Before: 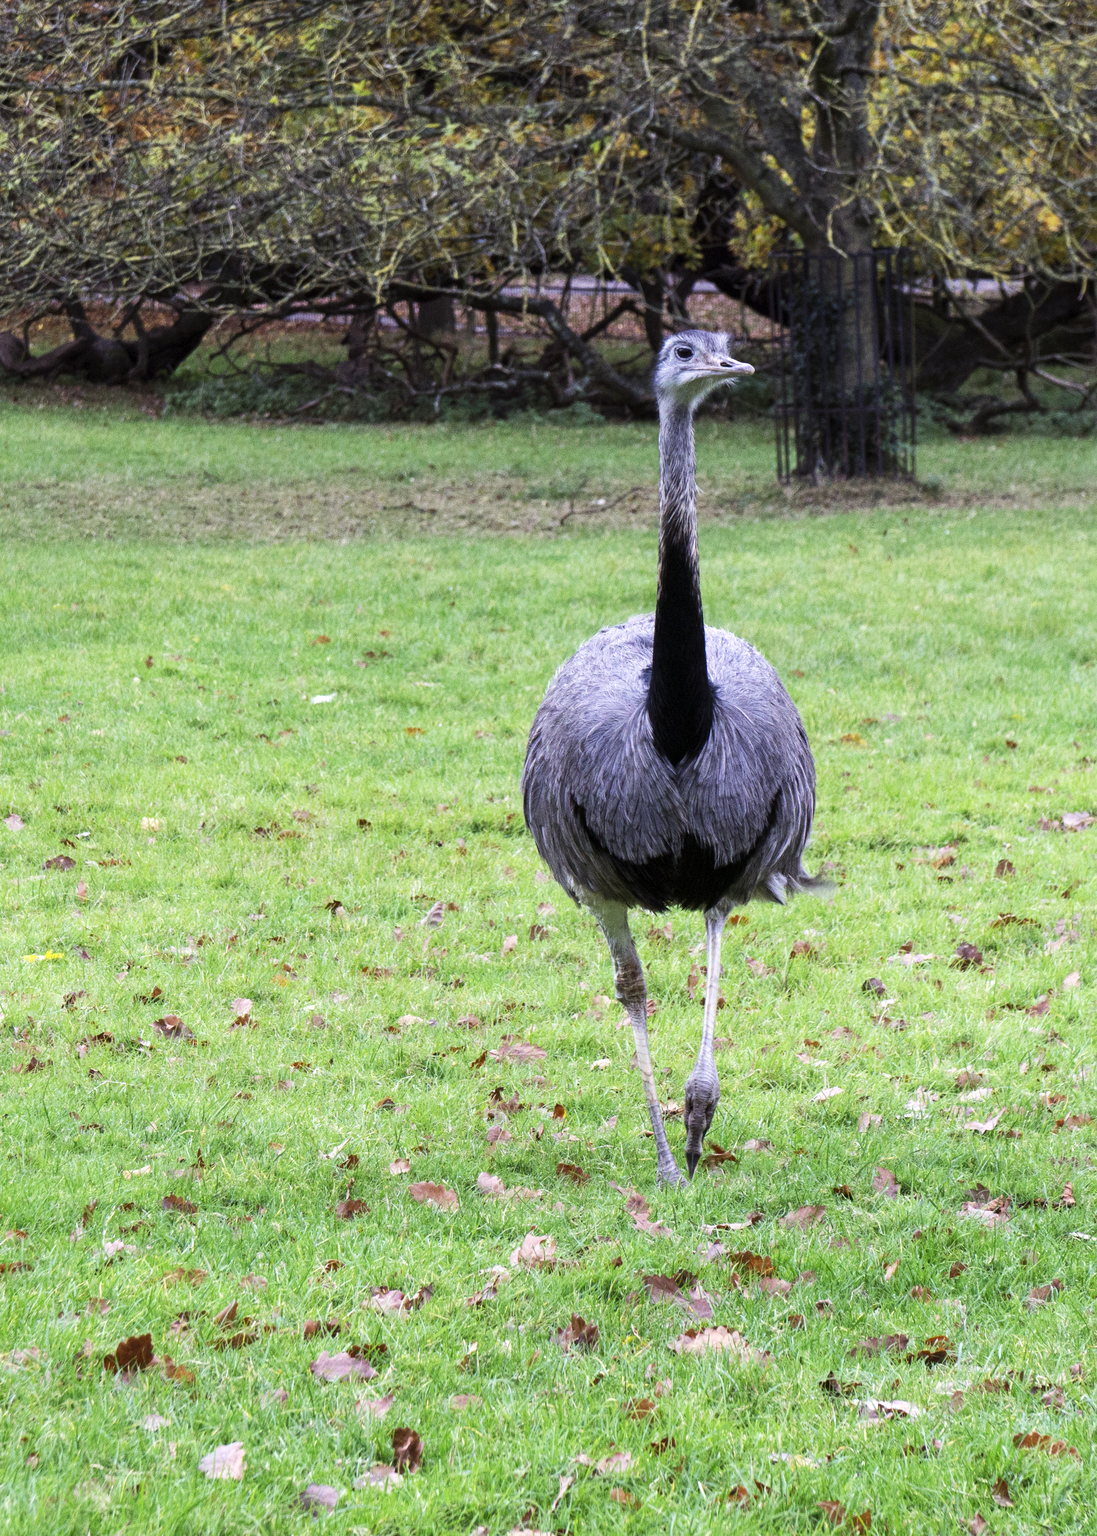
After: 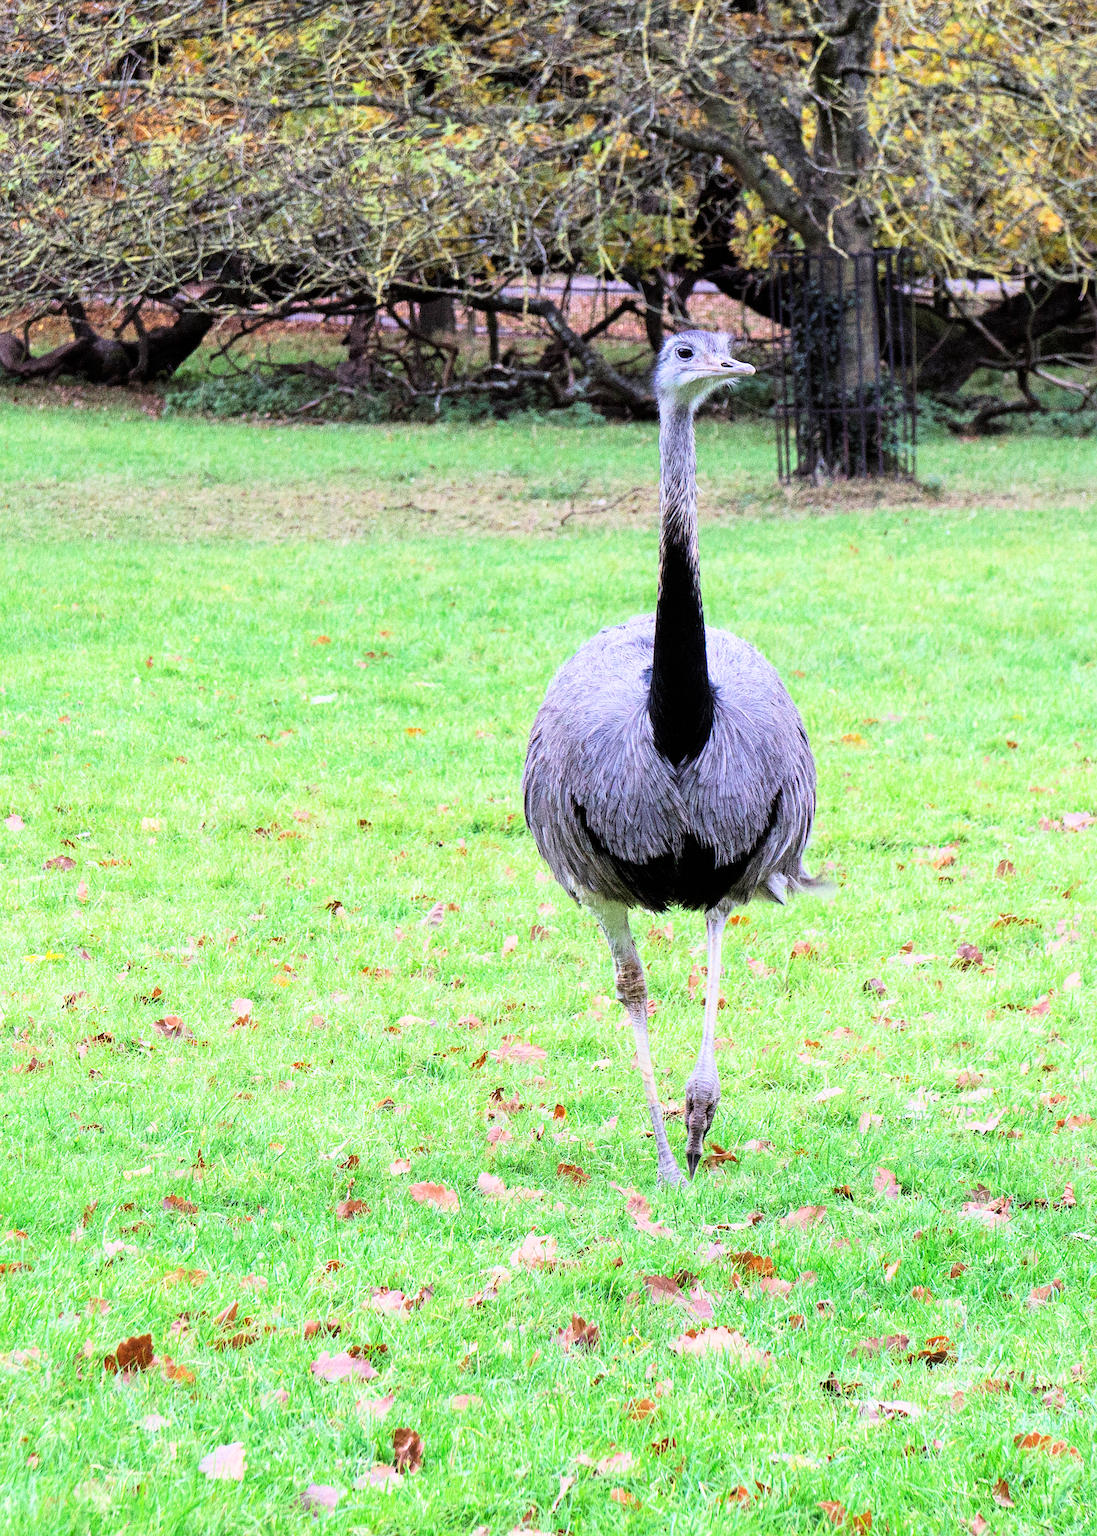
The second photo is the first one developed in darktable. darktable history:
exposure: black level correction 0, exposure 1.1 EV, compensate exposure bias true, compensate highlight preservation false
filmic rgb: black relative exposure -7.65 EV, white relative exposure 4.56 EV, hardness 3.61, color science v6 (2022)
sharpen: on, module defaults
